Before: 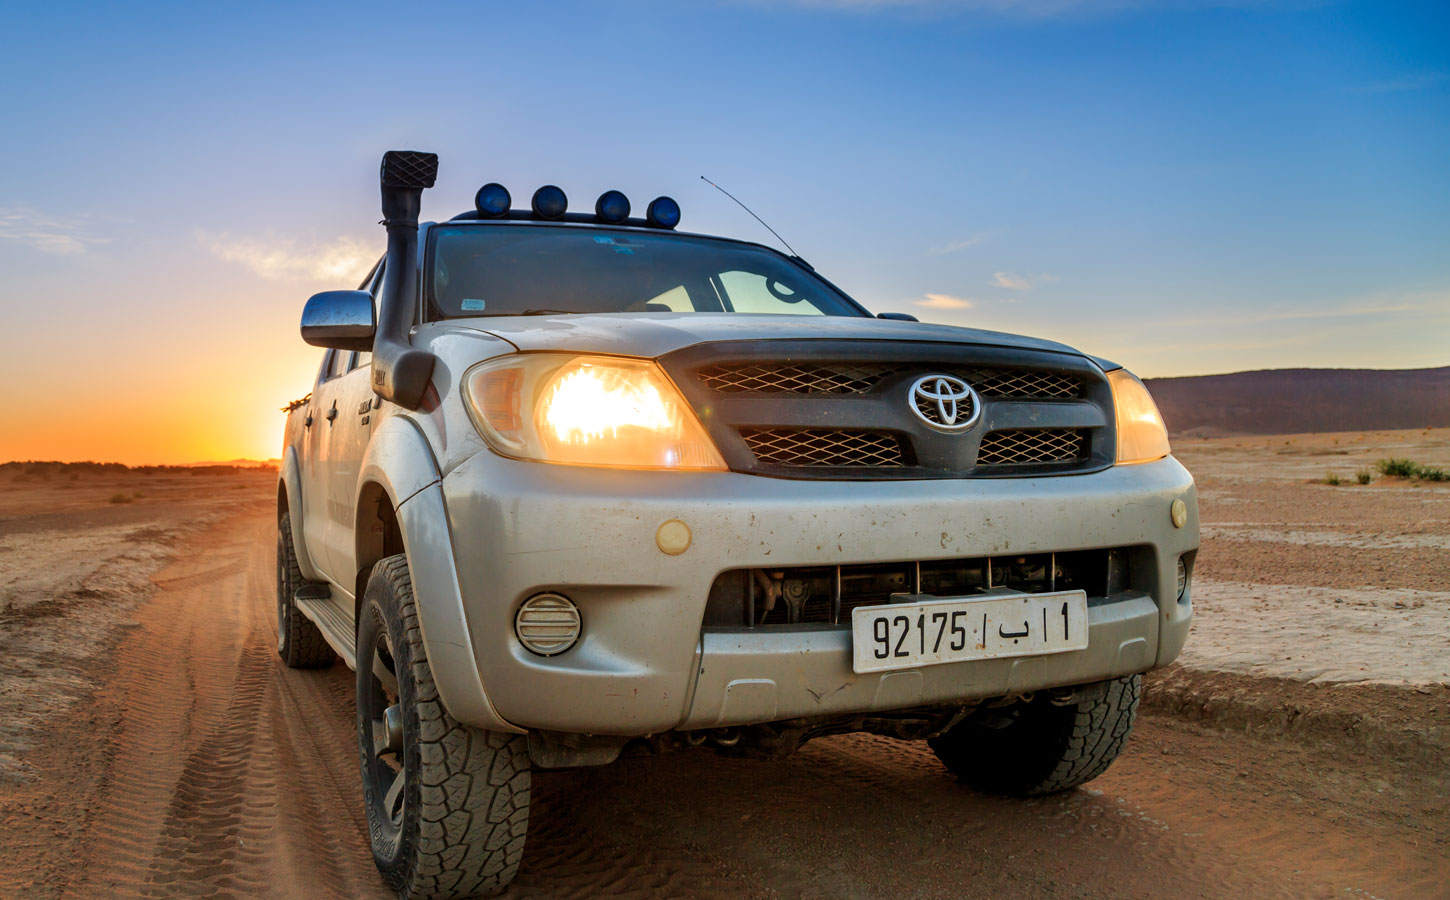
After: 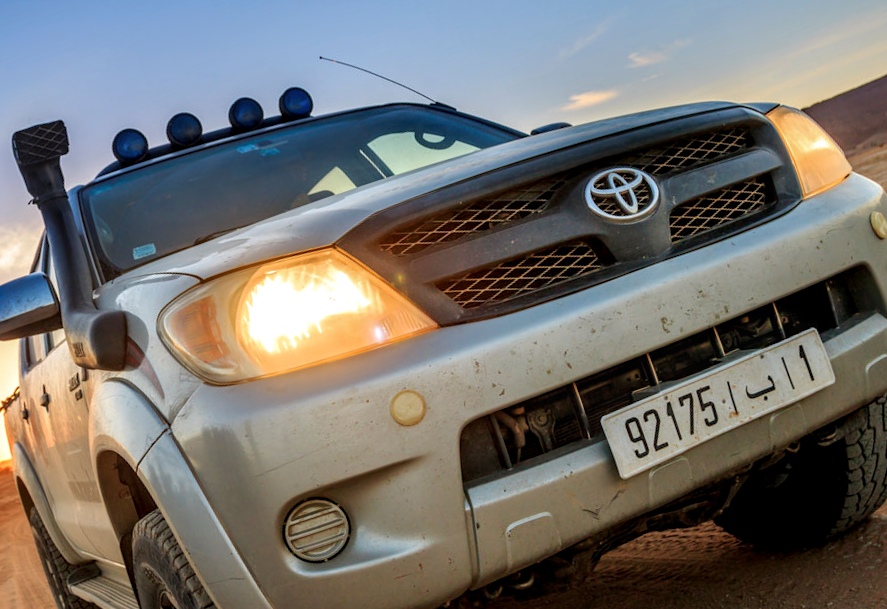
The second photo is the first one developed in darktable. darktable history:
local contrast: on, module defaults
crop and rotate: angle 18.51°, left 6.87%, right 3.783%, bottom 1.063%
